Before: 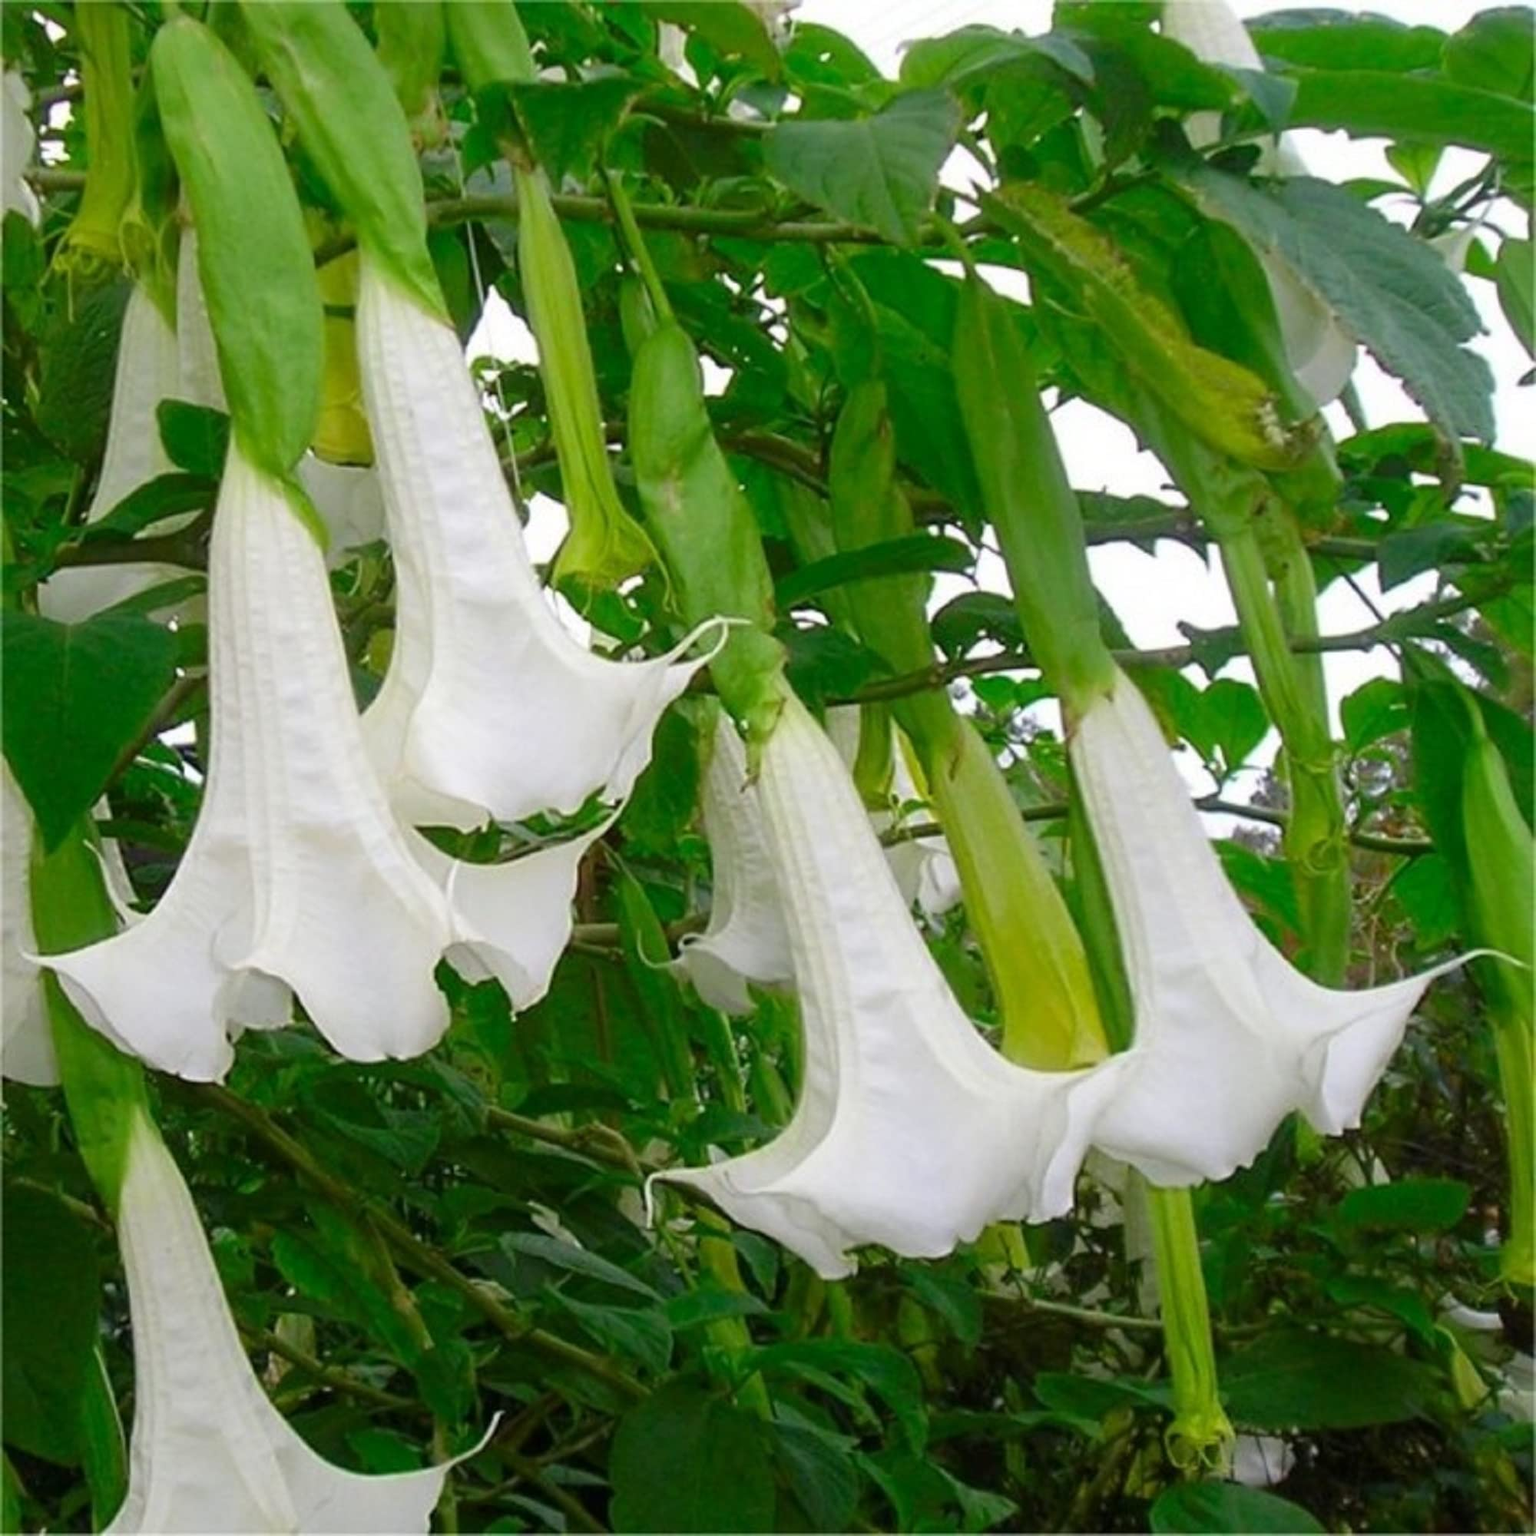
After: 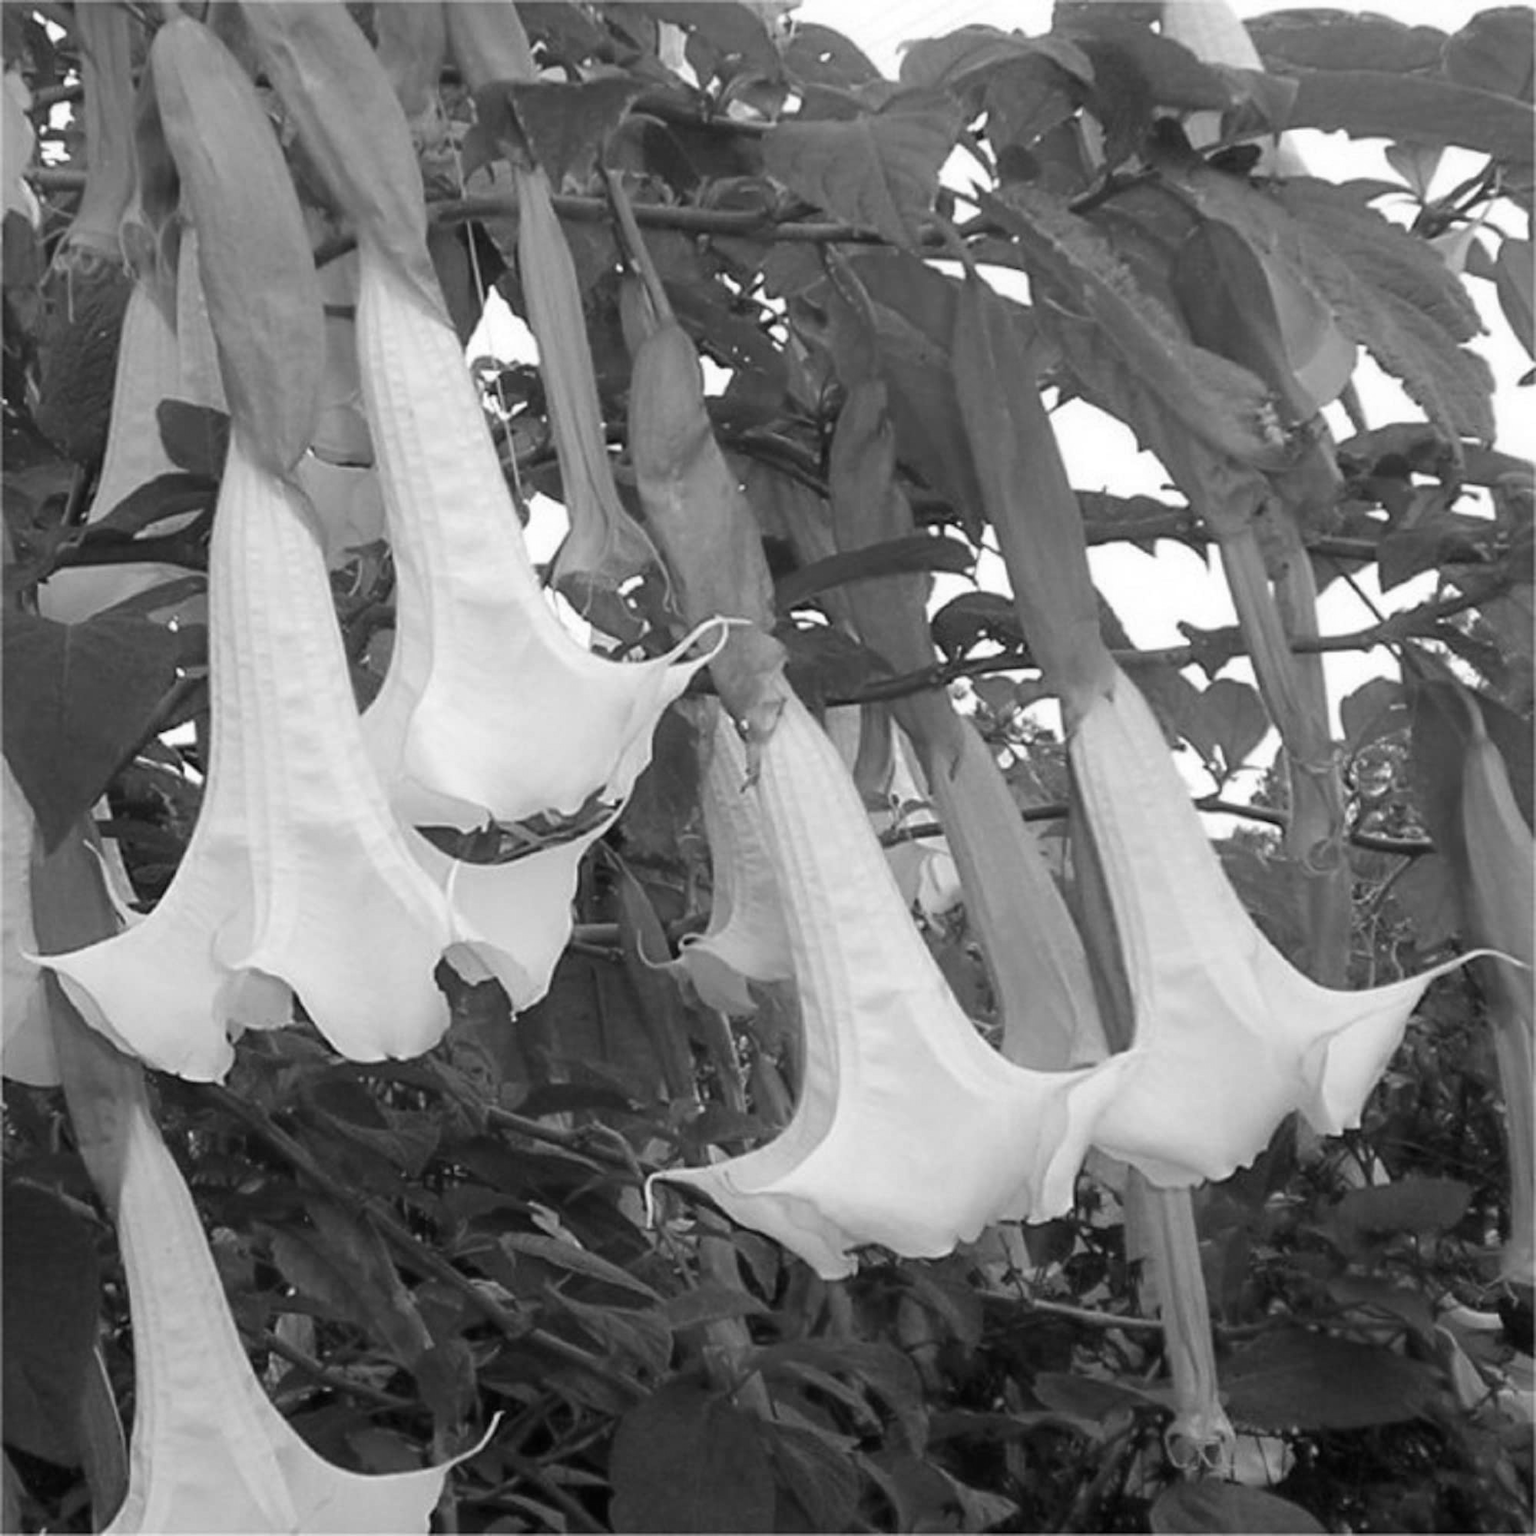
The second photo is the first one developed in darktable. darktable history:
exposure: compensate highlight preservation false
monochrome: on, module defaults
